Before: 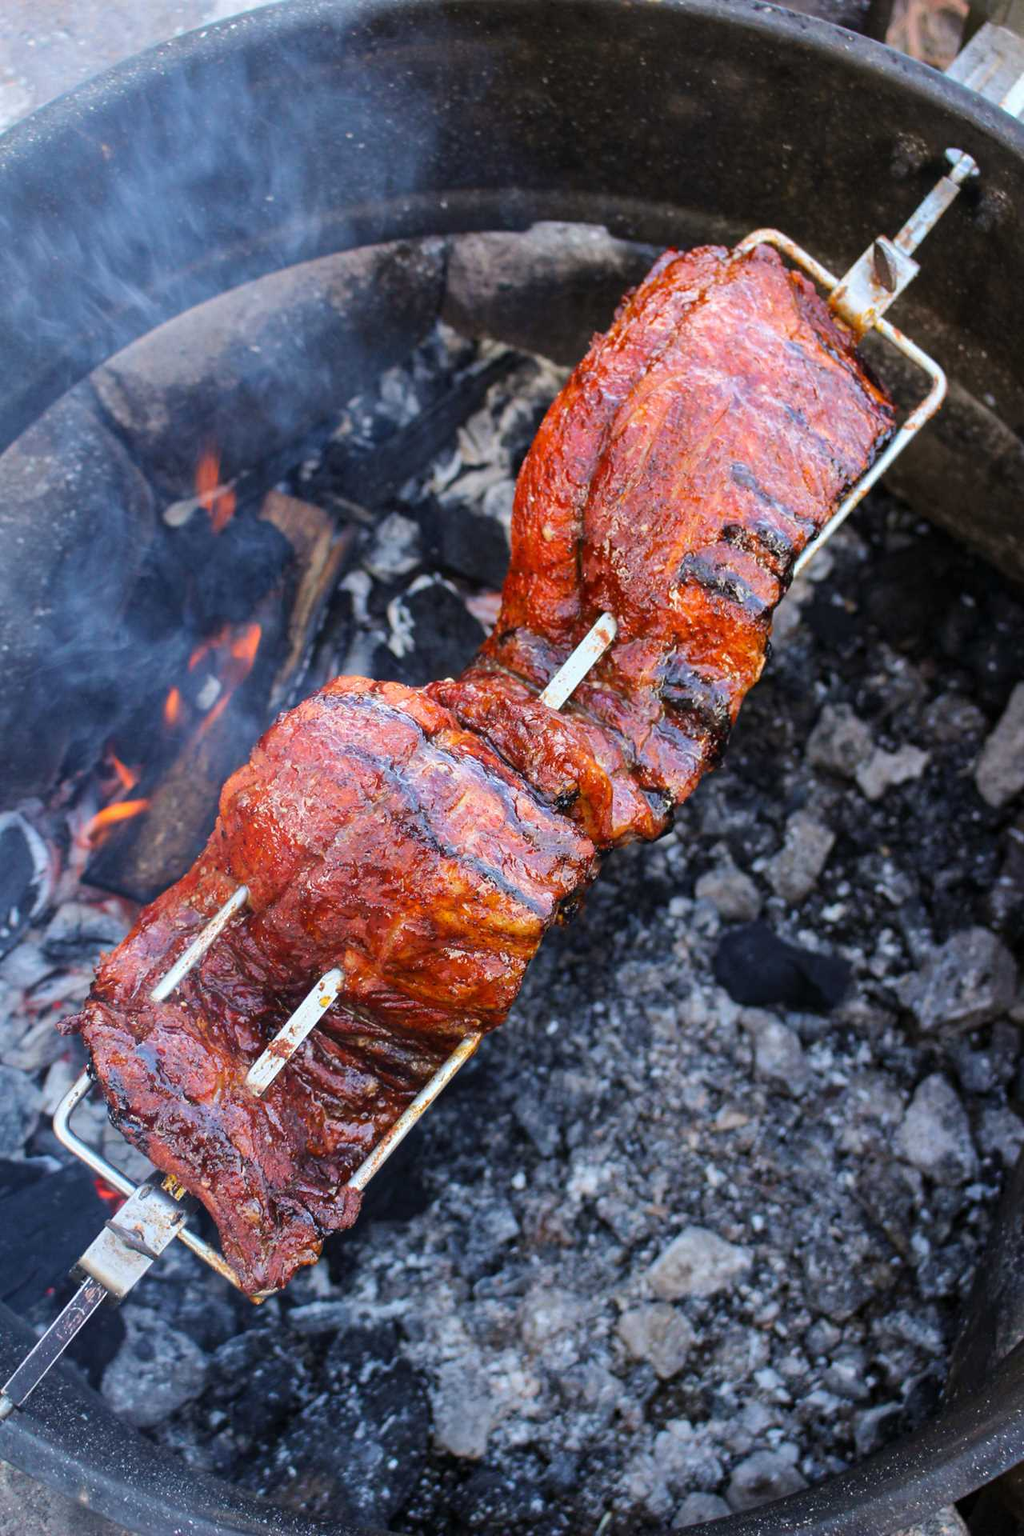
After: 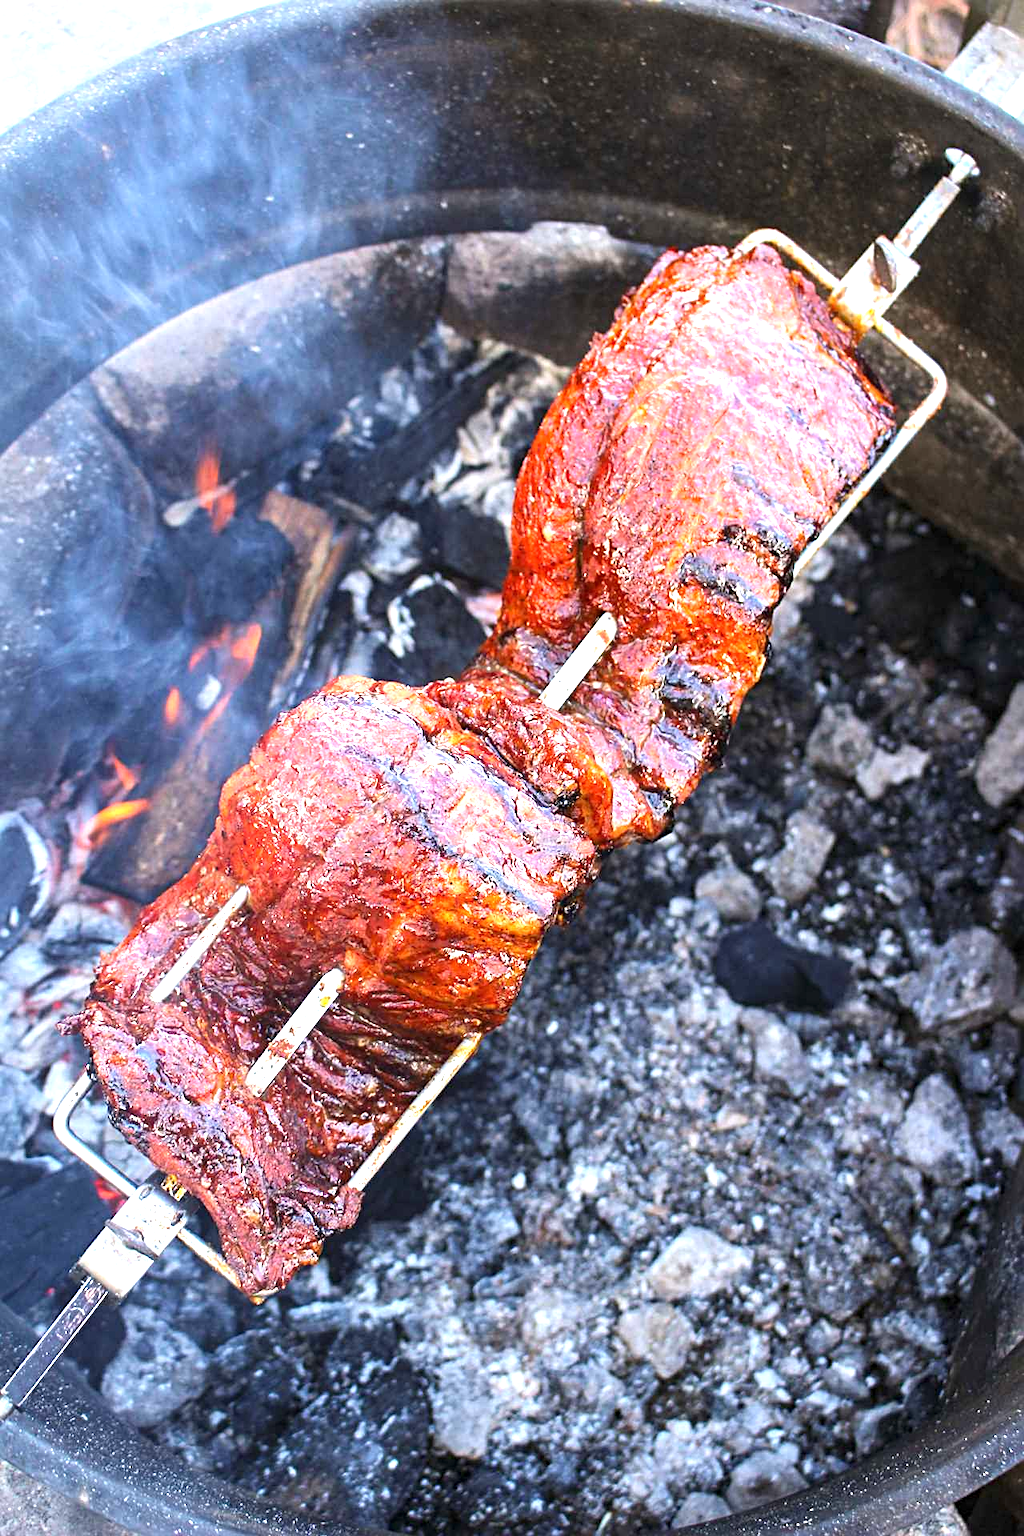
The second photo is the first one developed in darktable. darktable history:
sharpen: radius 2.737
exposure: black level correction 0, exposure 1.101 EV, compensate highlight preservation false
